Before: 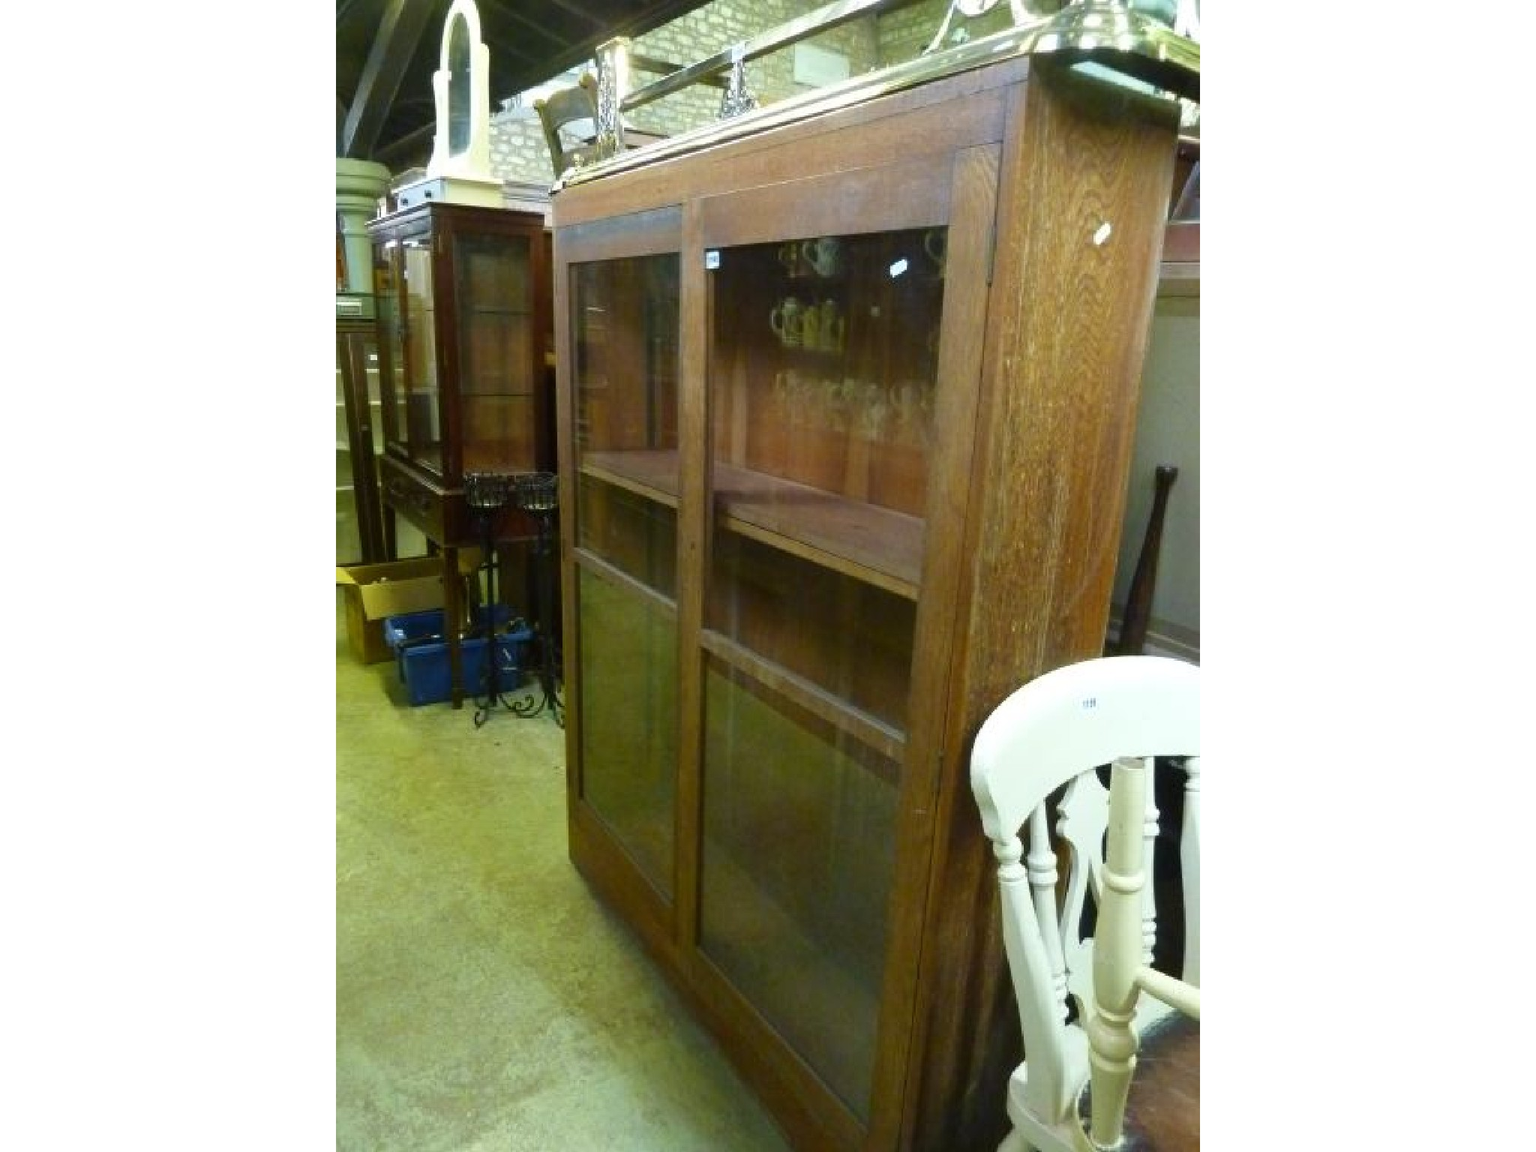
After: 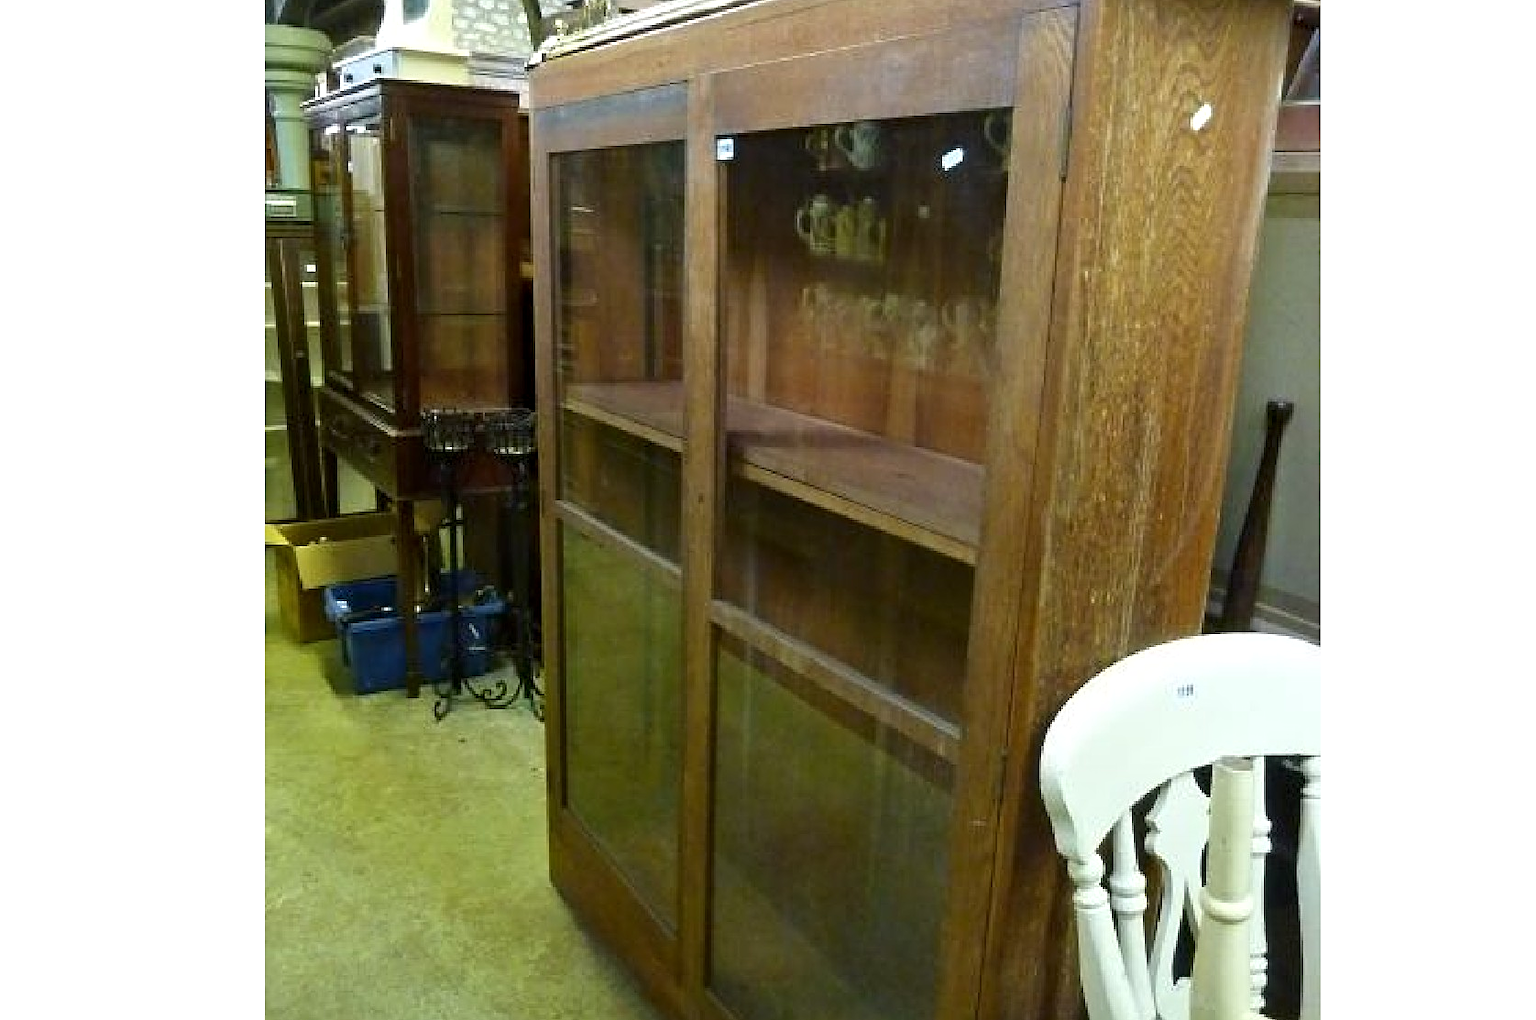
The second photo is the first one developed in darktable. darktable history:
contrast equalizer: y [[0.5, 0.486, 0.447, 0.446, 0.489, 0.5], [0.5 ×6], [0.5 ×6], [0 ×6], [0 ×6]], mix -0.997
sharpen: on, module defaults
crop: left 7.811%, top 11.986%, right 10.331%, bottom 15.45%
